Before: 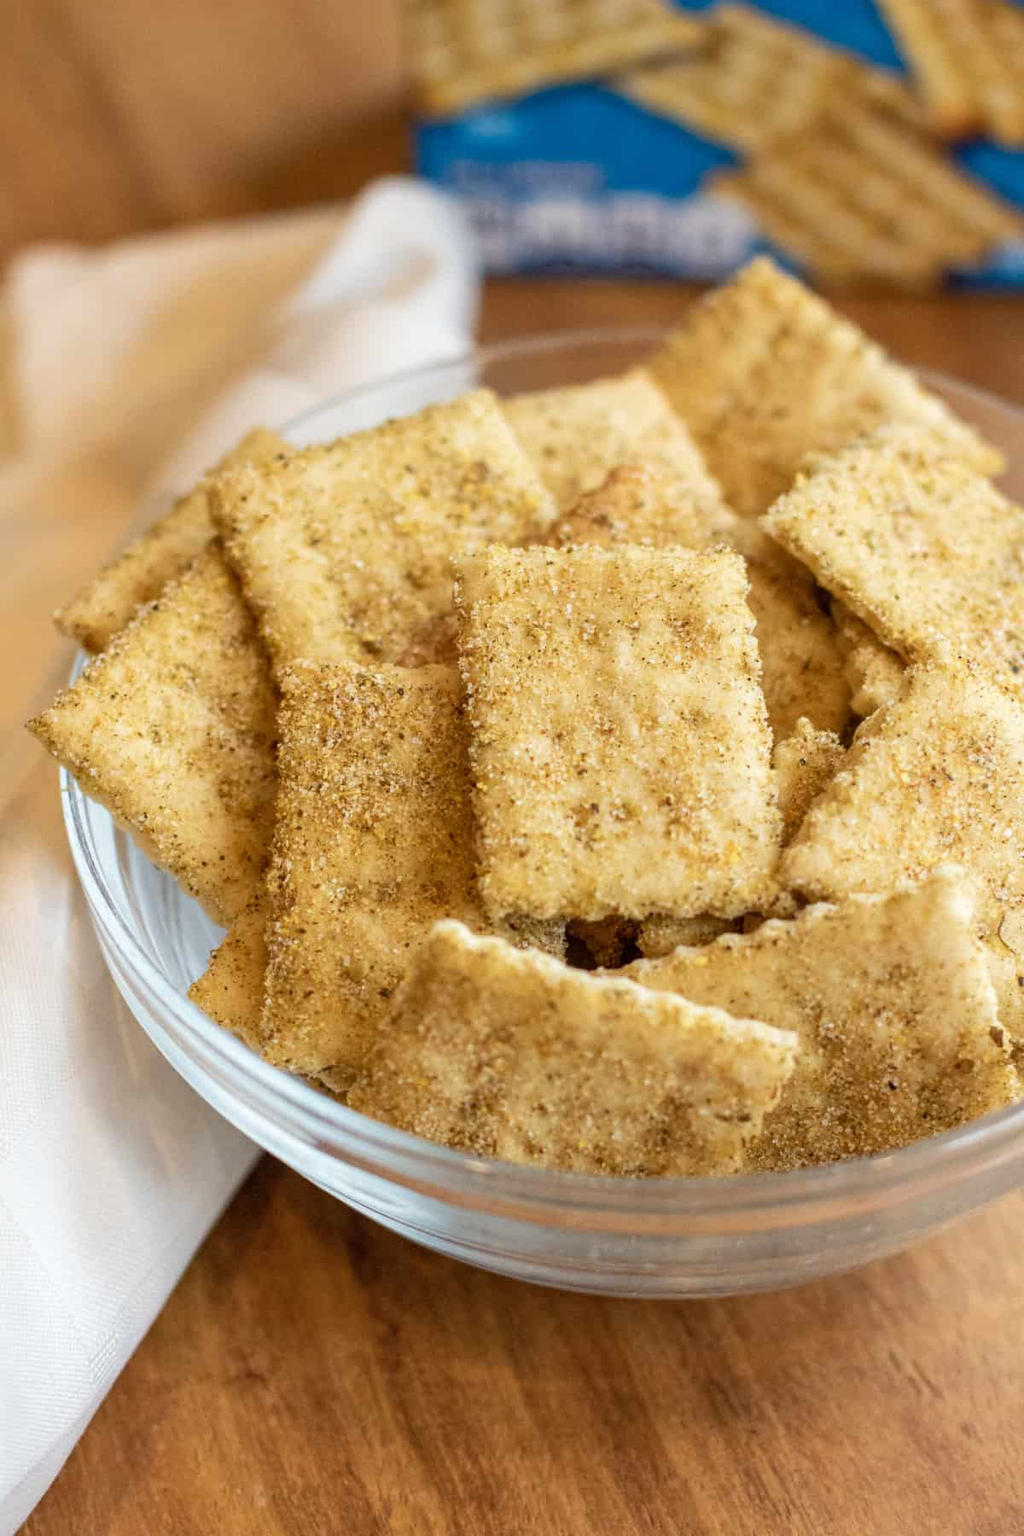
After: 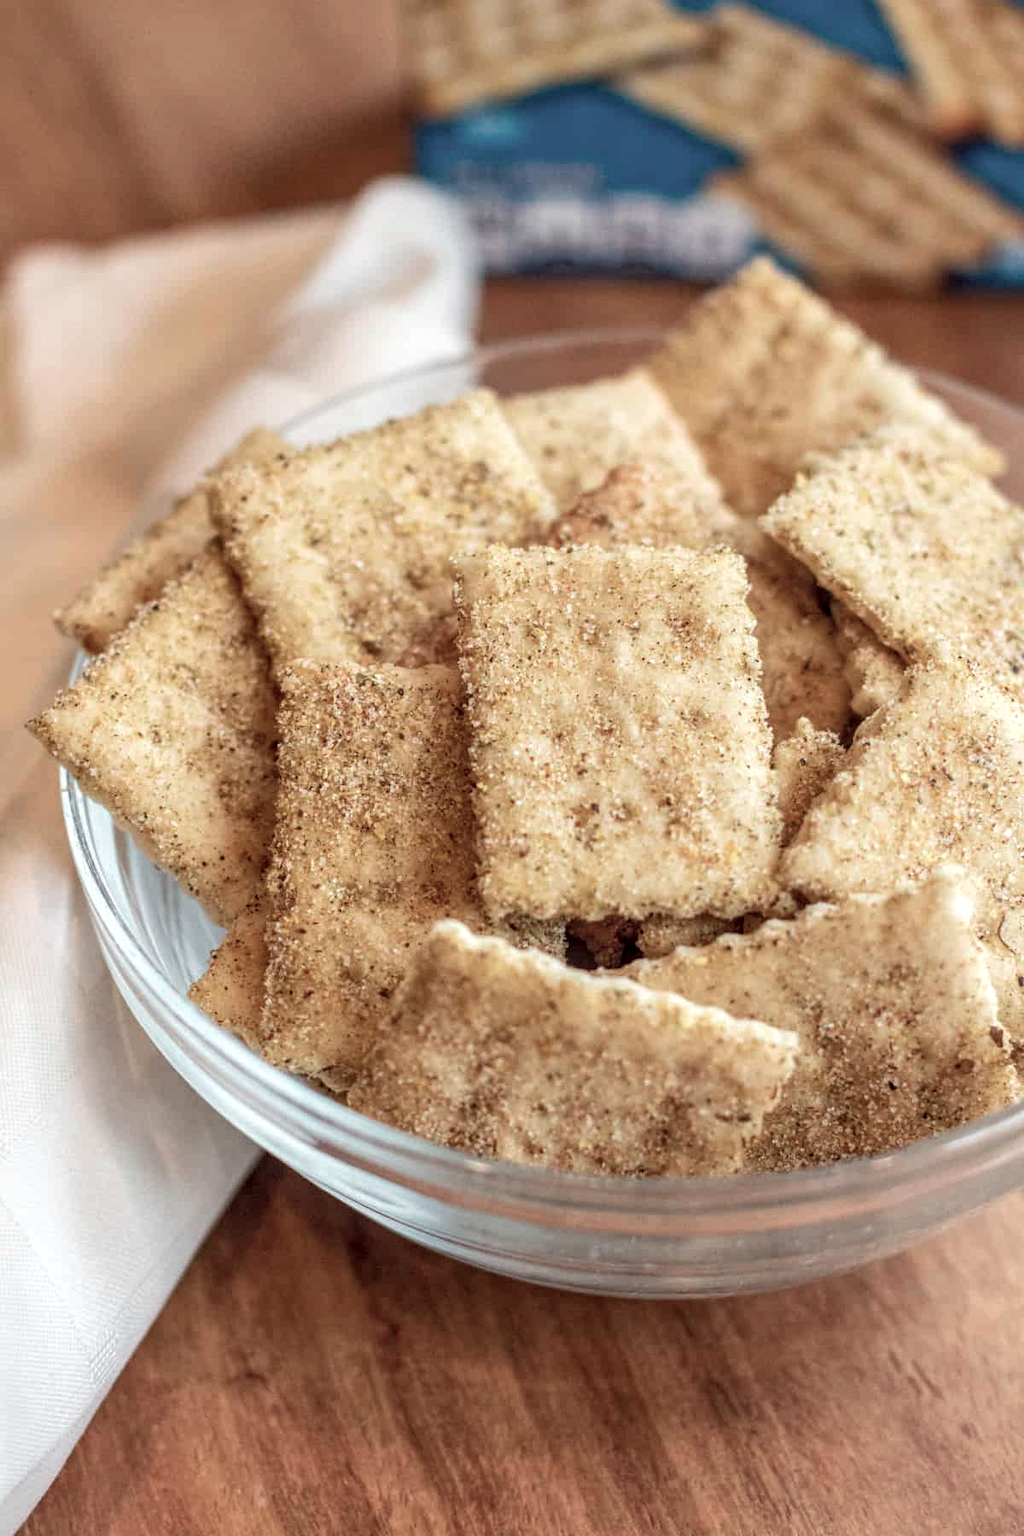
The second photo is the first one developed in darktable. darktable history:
local contrast: detail 130%
color contrast: blue-yellow contrast 0.62
